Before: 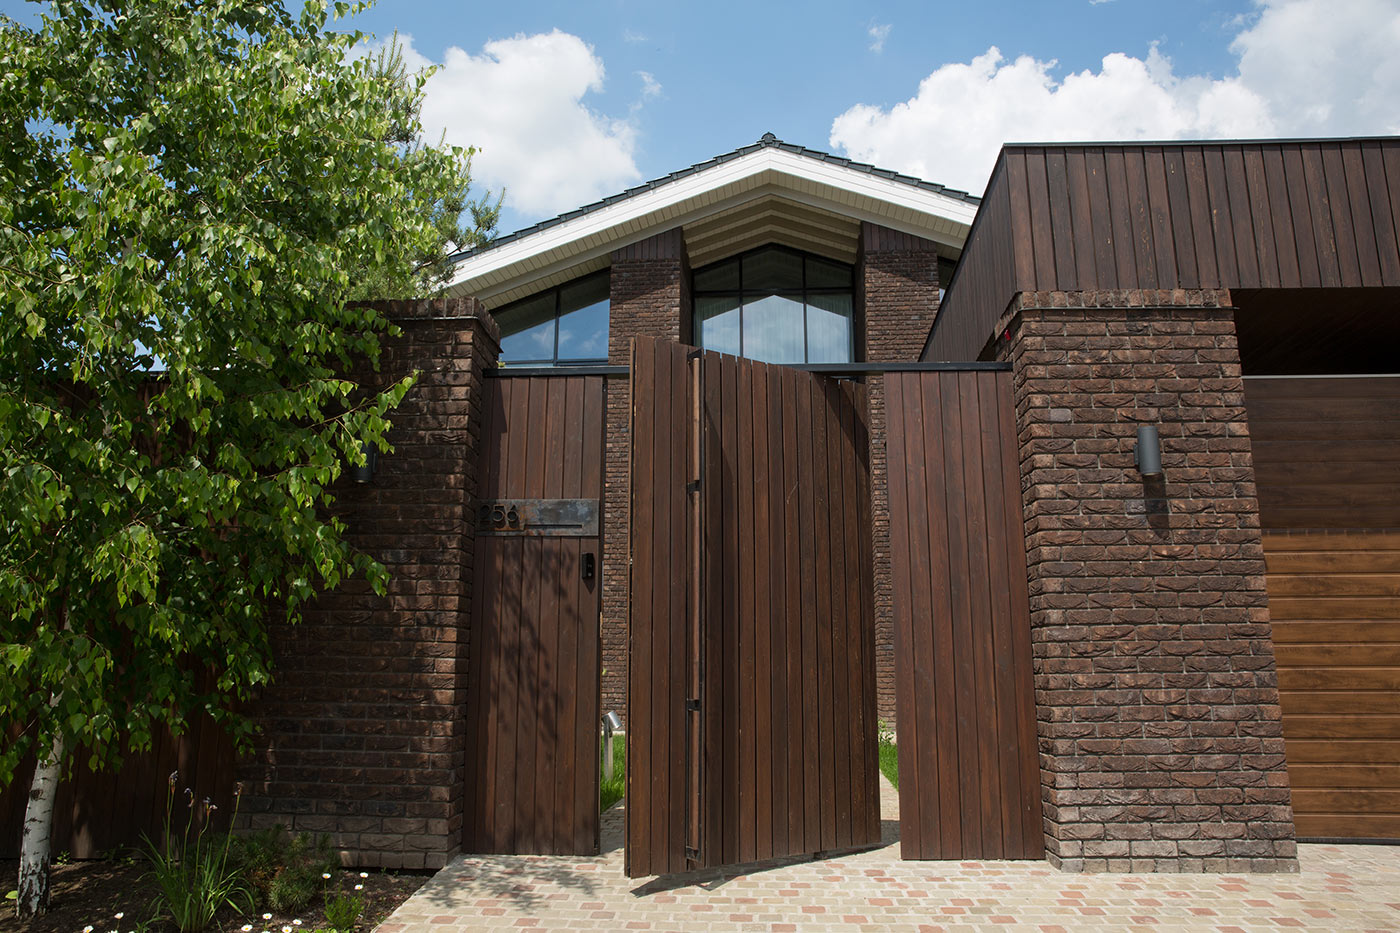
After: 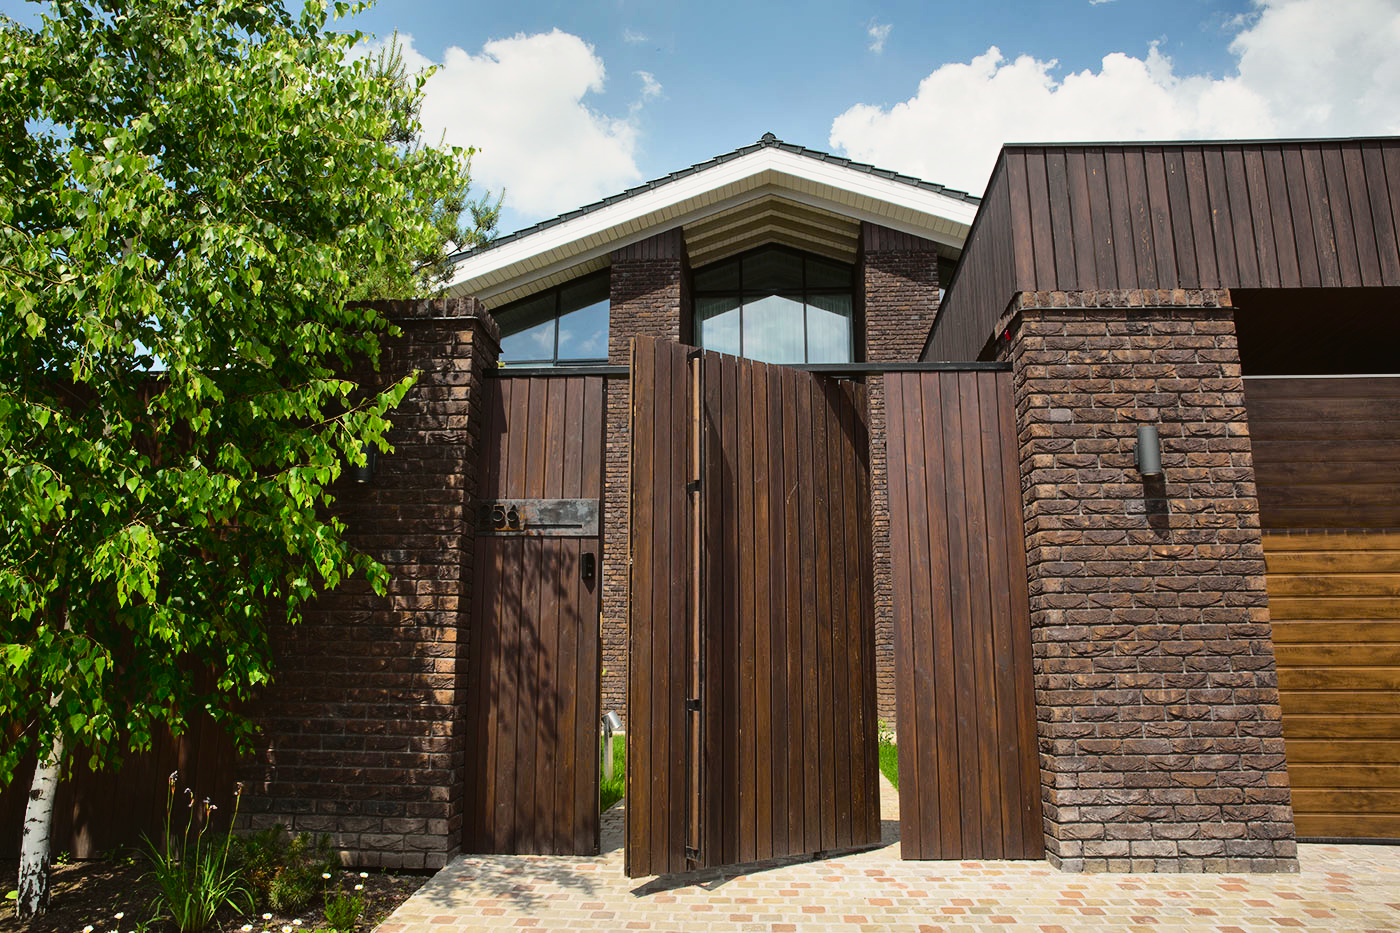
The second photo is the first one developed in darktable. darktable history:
shadows and highlights: radius 100.41, shadows 50.55, highlights -64.36, highlights color adjustment 49.82%, soften with gaussian
tone curve: curves: ch0 [(0, 0.021) (0.049, 0.044) (0.157, 0.131) (0.359, 0.419) (0.469, 0.544) (0.634, 0.722) (0.839, 0.909) (0.998, 0.978)]; ch1 [(0, 0) (0.437, 0.408) (0.472, 0.47) (0.502, 0.503) (0.527, 0.53) (0.564, 0.573) (0.614, 0.654) (0.669, 0.748) (0.859, 0.899) (1, 1)]; ch2 [(0, 0) (0.33, 0.301) (0.421, 0.443) (0.487, 0.504) (0.502, 0.509) (0.535, 0.537) (0.565, 0.595) (0.608, 0.667) (1, 1)], color space Lab, independent channels, preserve colors none
